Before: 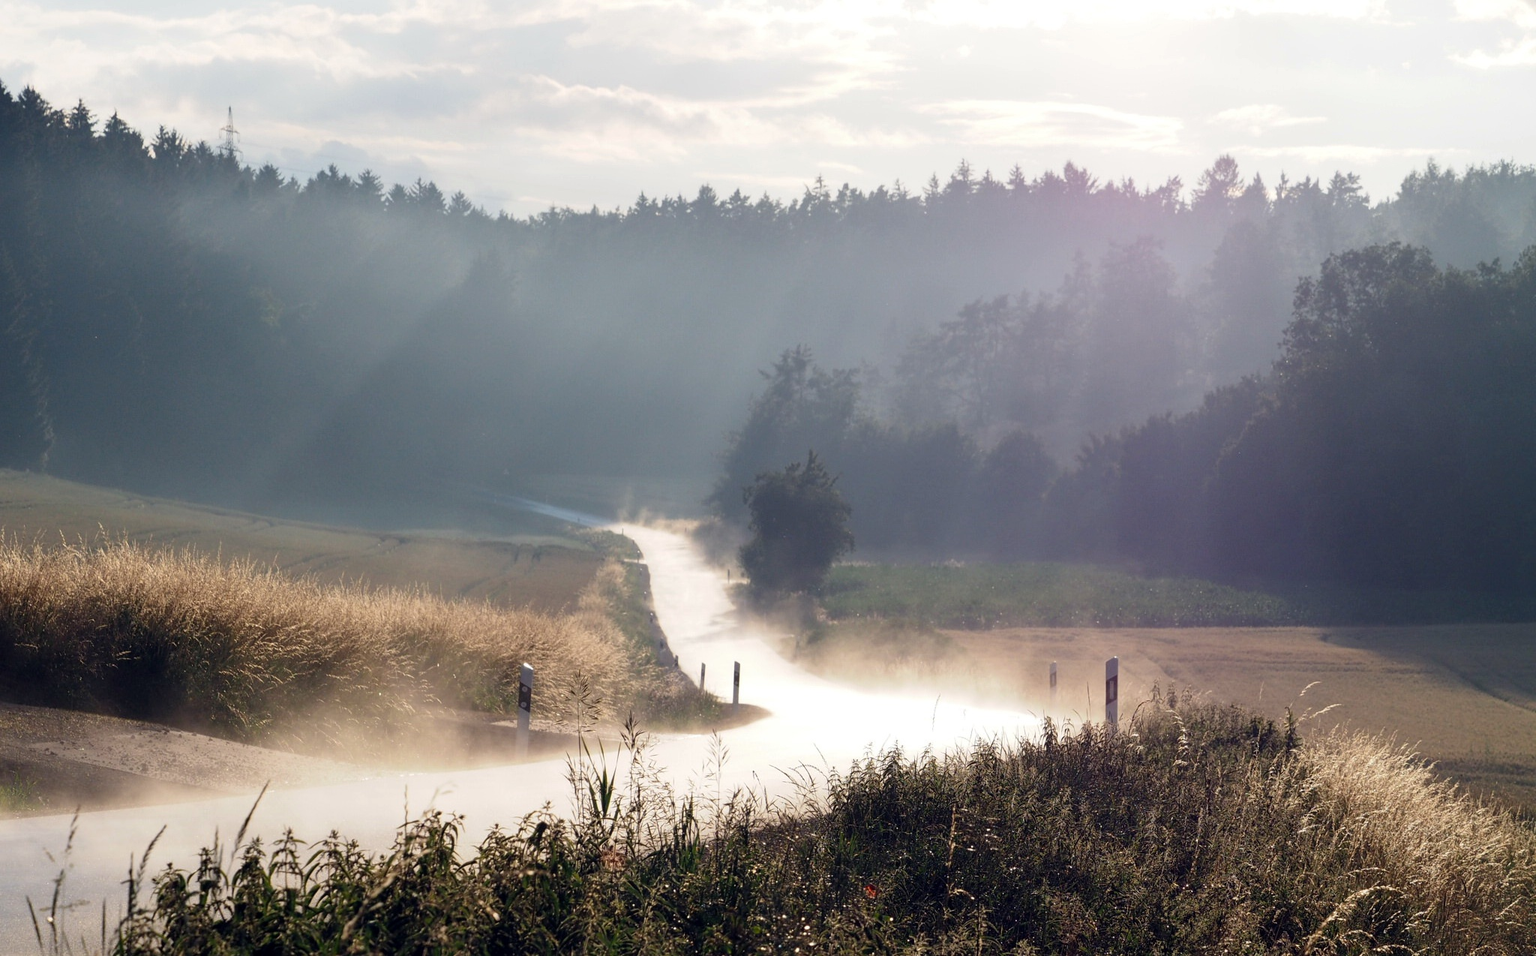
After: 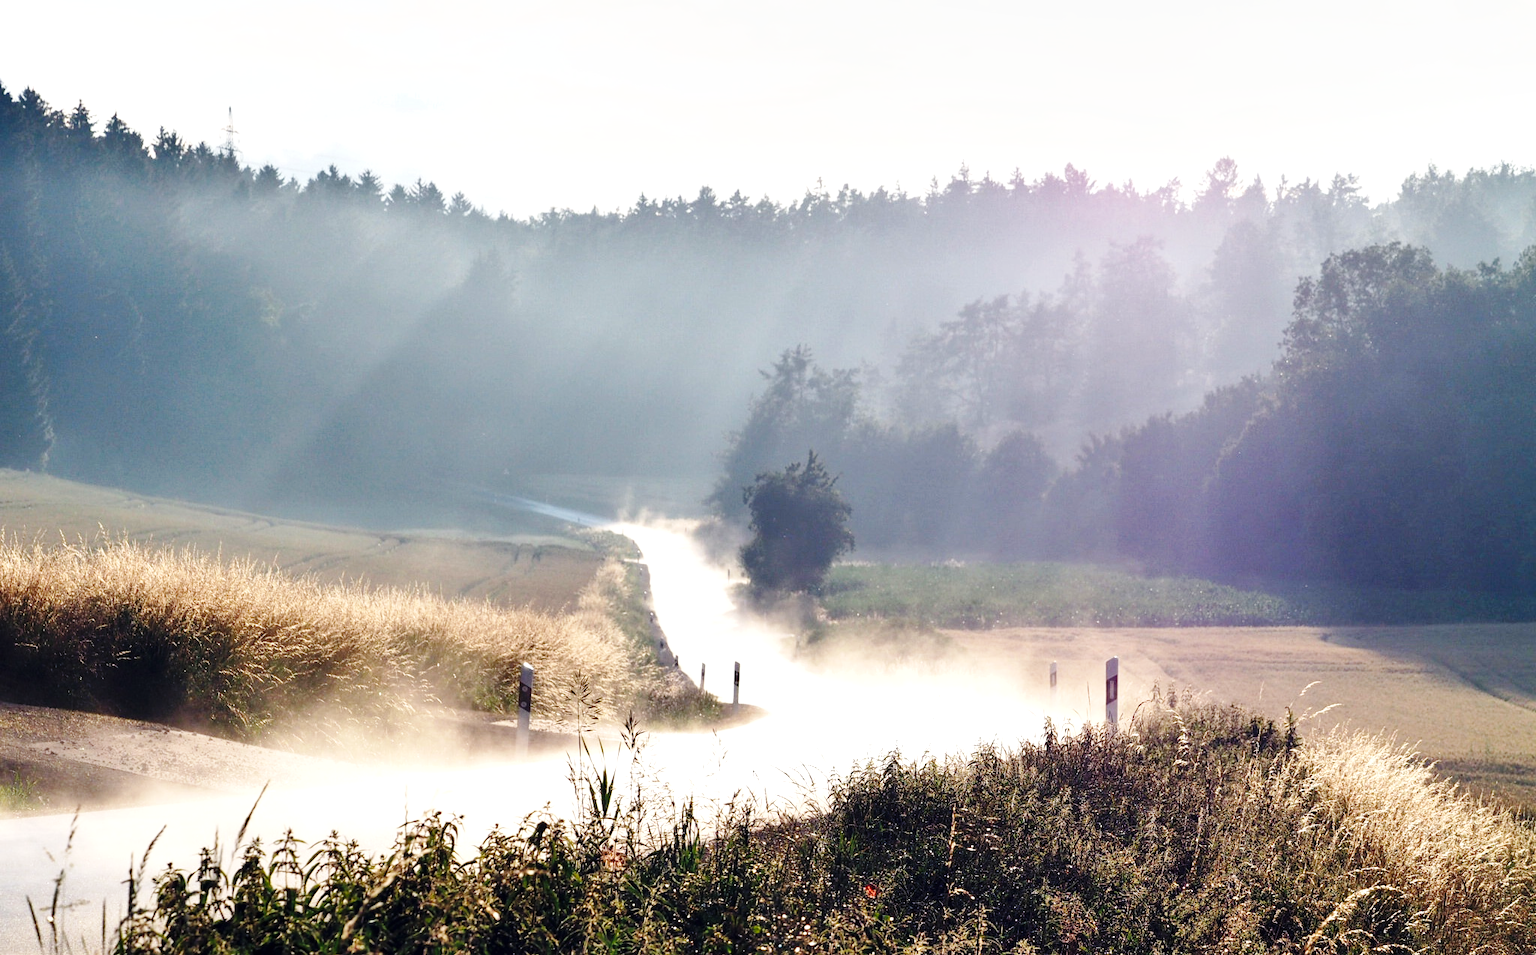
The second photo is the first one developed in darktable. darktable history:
exposure: black level correction 0, exposure 0.7 EV, compensate highlight preservation false
shadows and highlights: soften with gaussian
base curve: curves: ch0 [(0, 0) (0.036, 0.025) (0.121, 0.166) (0.206, 0.329) (0.605, 0.79) (1, 1)], preserve colors none
